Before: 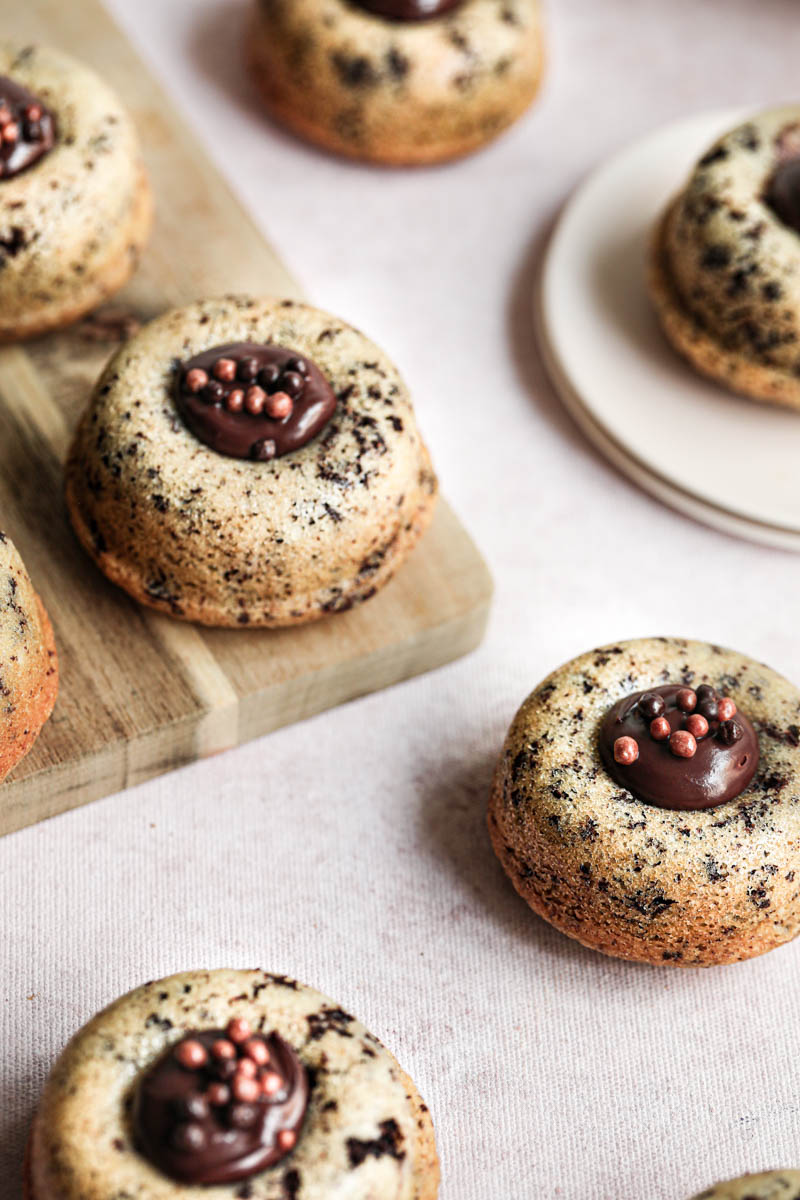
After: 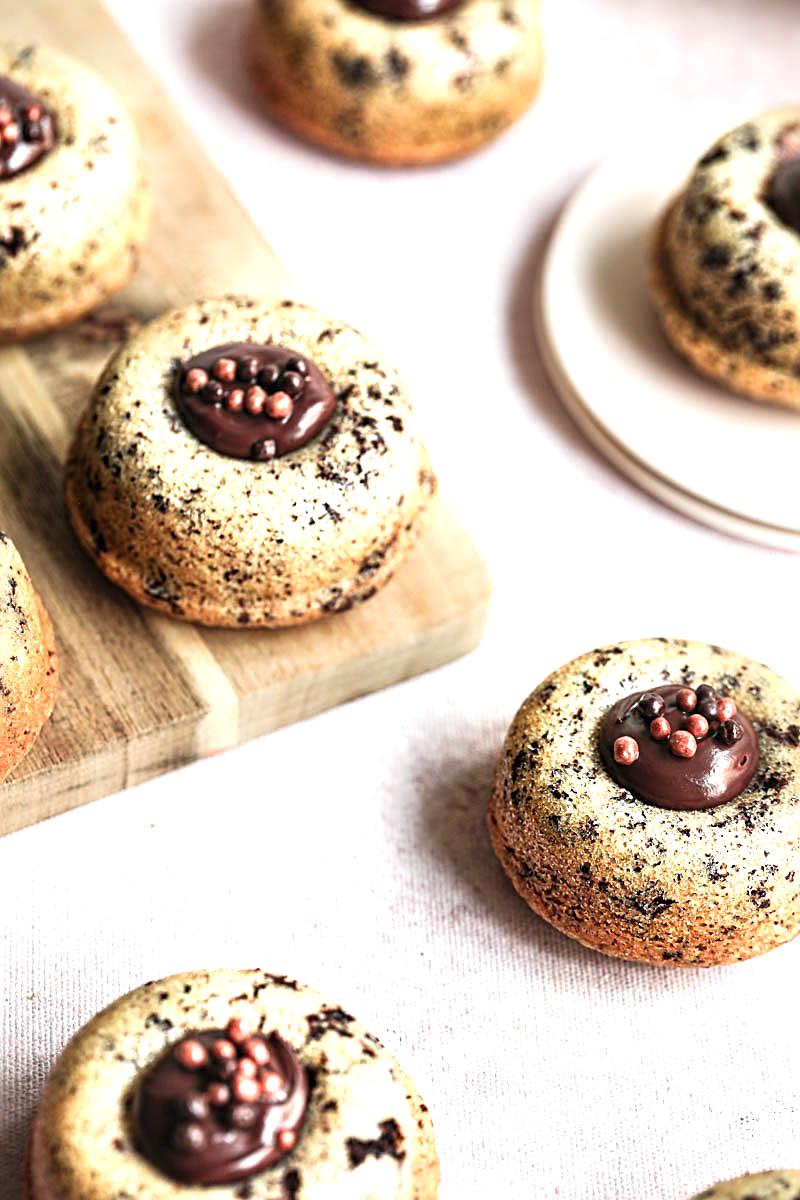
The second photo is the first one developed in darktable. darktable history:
sharpen: on, module defaults
exposure: black level correction 0, exposure 0.703 EV, compensate highlight preservation false
